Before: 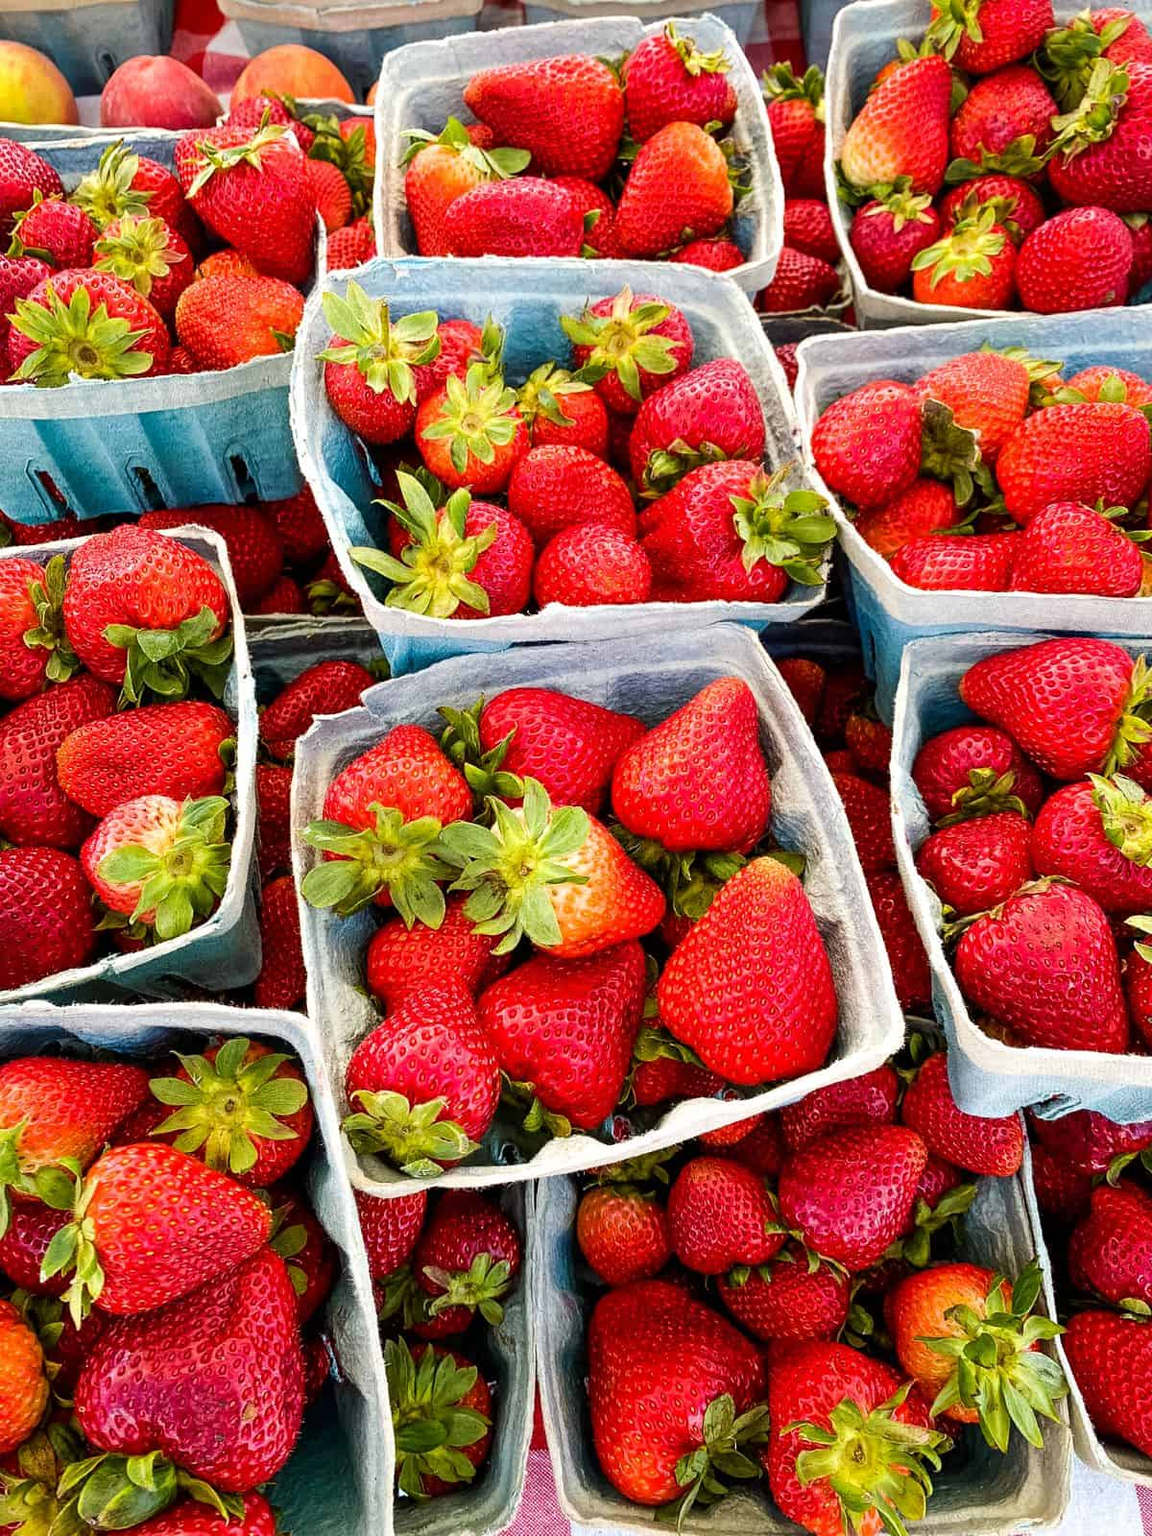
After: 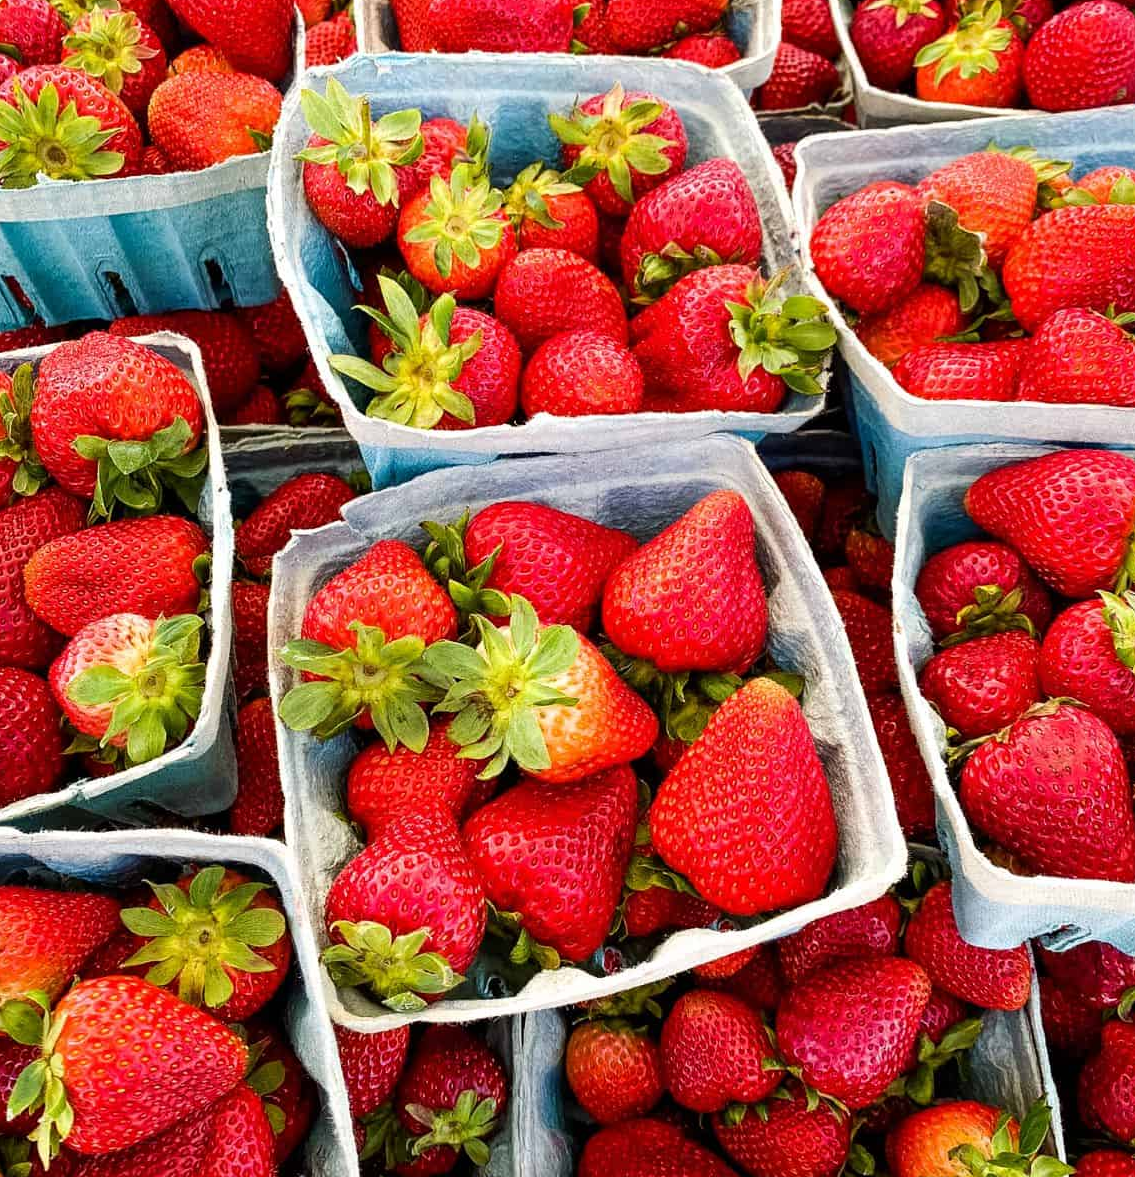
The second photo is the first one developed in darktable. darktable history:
crop and rotate: left 2.939%, top 13.546%, right 2.41%, bottom 12.851%
